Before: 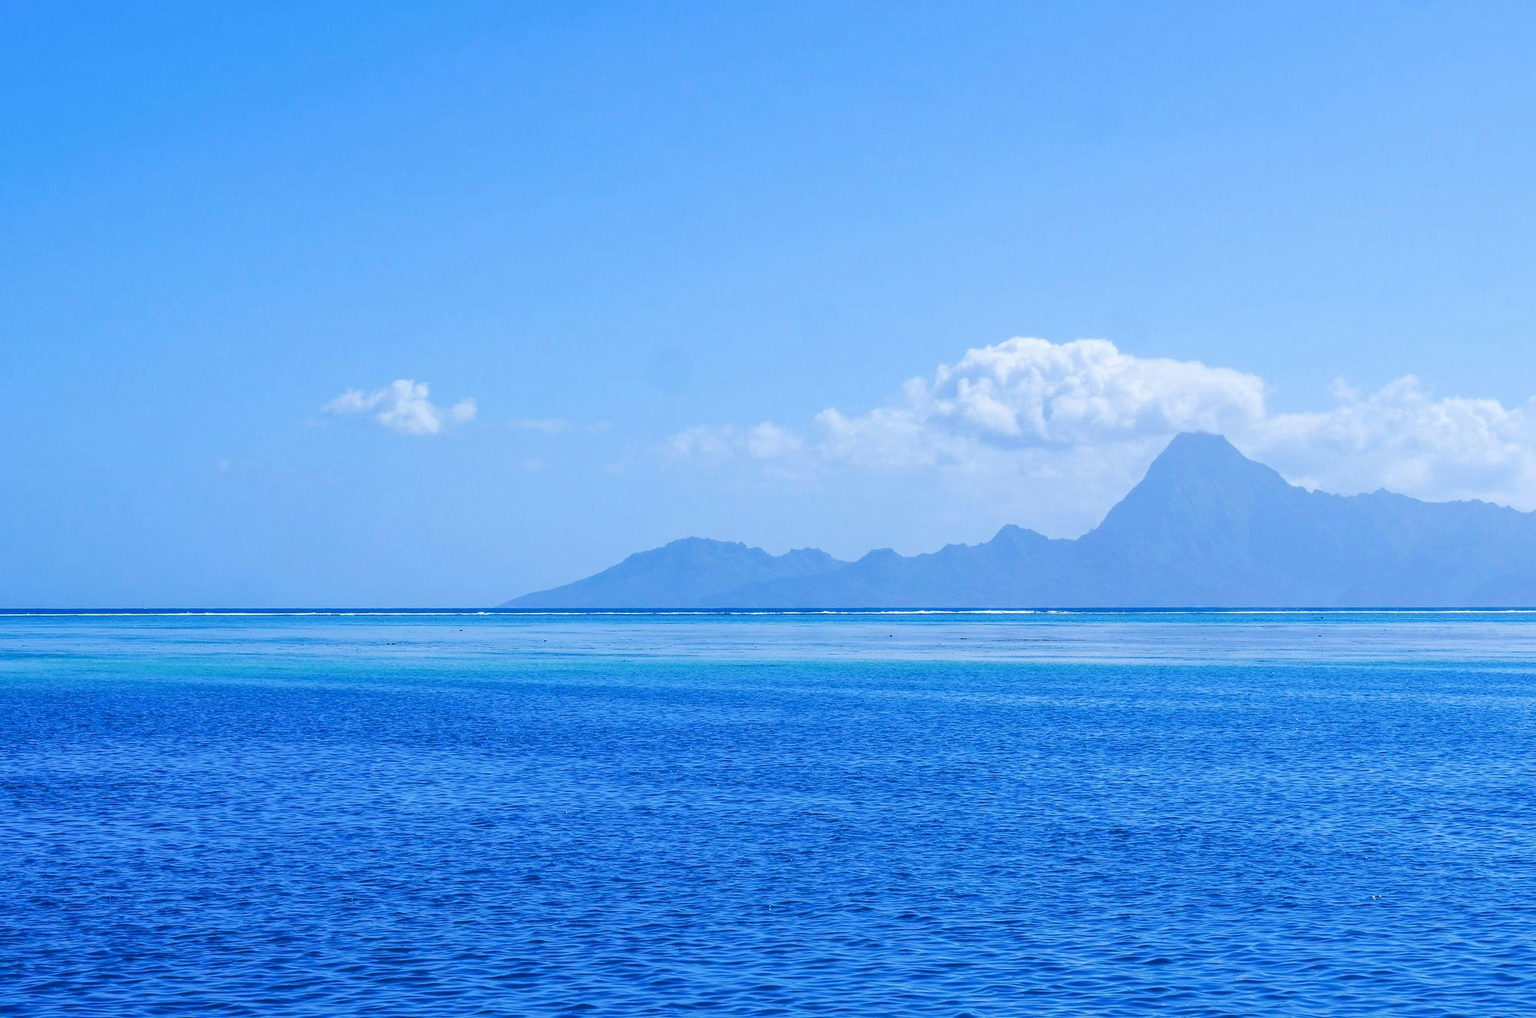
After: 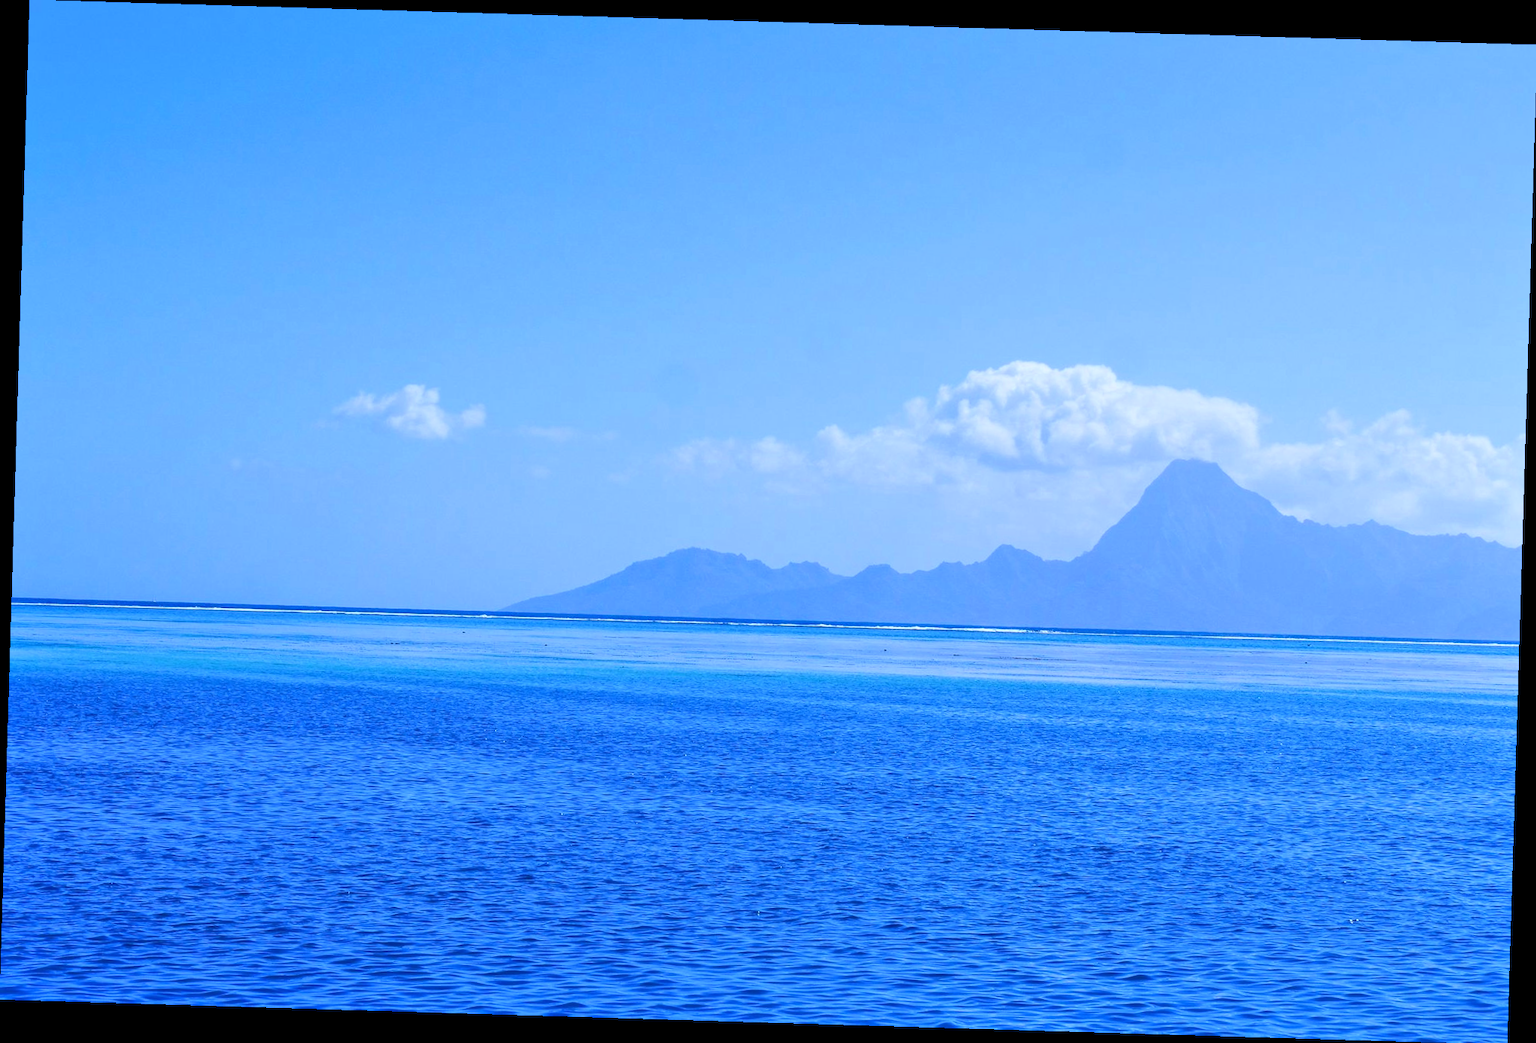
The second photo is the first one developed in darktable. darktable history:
fill light: on, module defaults
tone equalizer: -7 EV 0.15 EV, -6 EV 0.6 EV, -5 EV 1.15 EV, -4 EV 1.33 EV, -3 EV 1.15 EV, -2 EV 0.6 EV, -1 EV 0.15 EV, mask exposure compensation -0.5 EV
white balance: red 0.967, blue 1.119, emerald 0.756
rotate and perspective: rotation 1.72°, automatic cropping off
bloom: size 3%, threshold 100%, strength 0%
